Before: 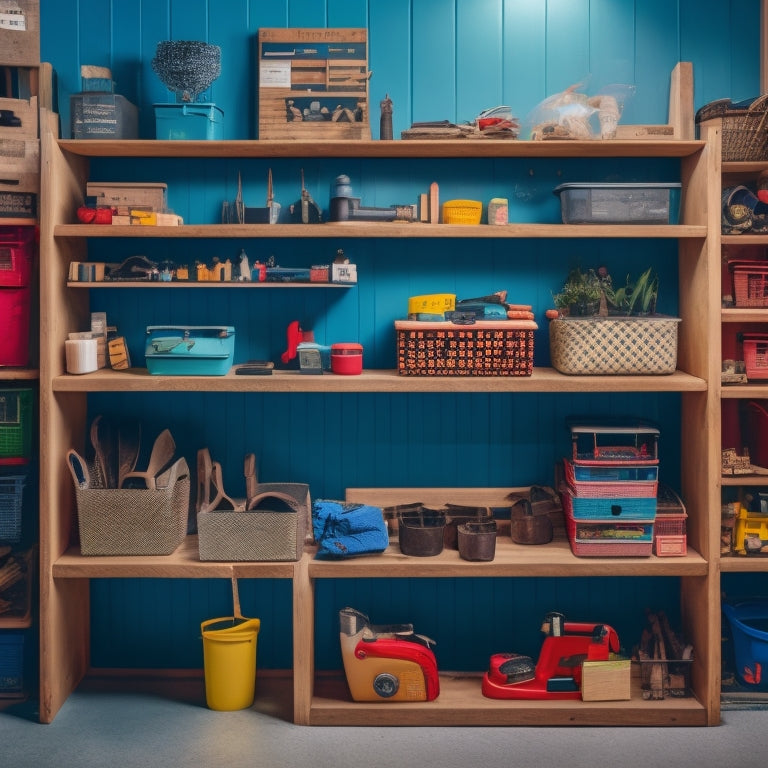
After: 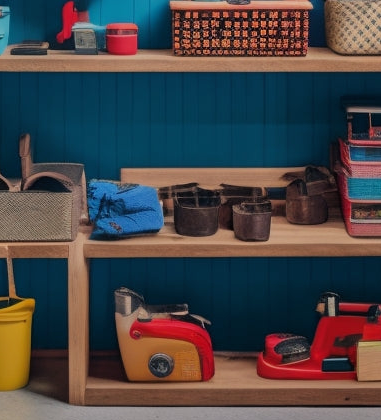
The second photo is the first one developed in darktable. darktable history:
crop: left 29.298%, top 41.748%, right 21.06%, bottom 3.516%
filmic rgb: black relative exposure -8.36 EV, white relative exposure 4.67 EV, hardness 3.84, color science v6 (2022)
